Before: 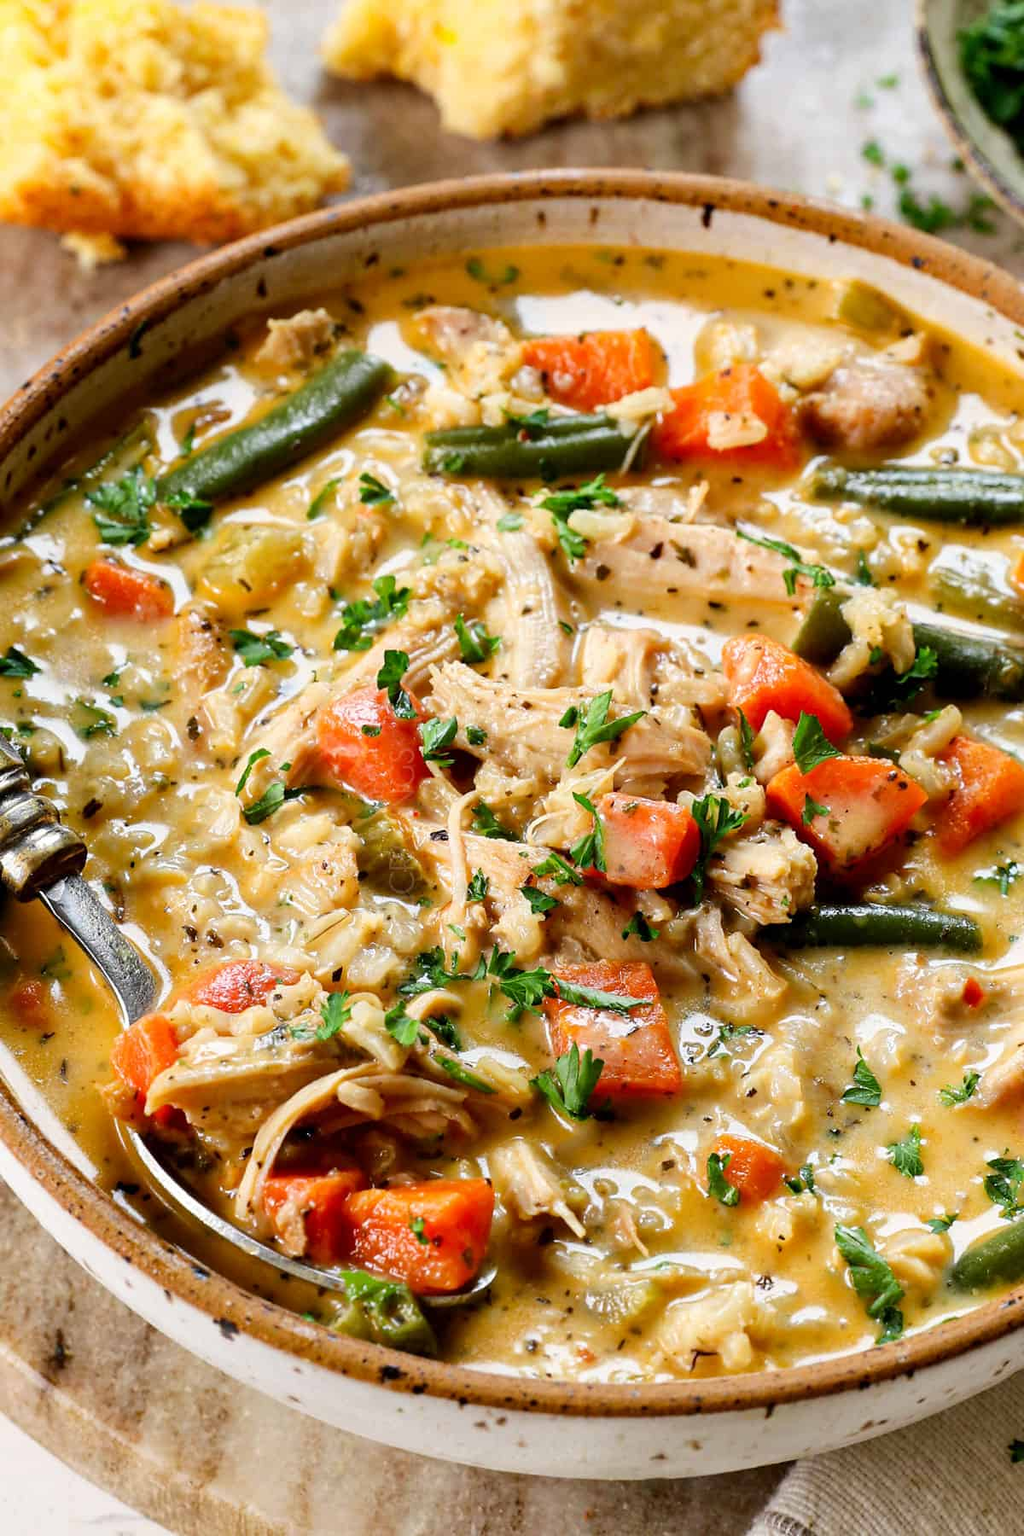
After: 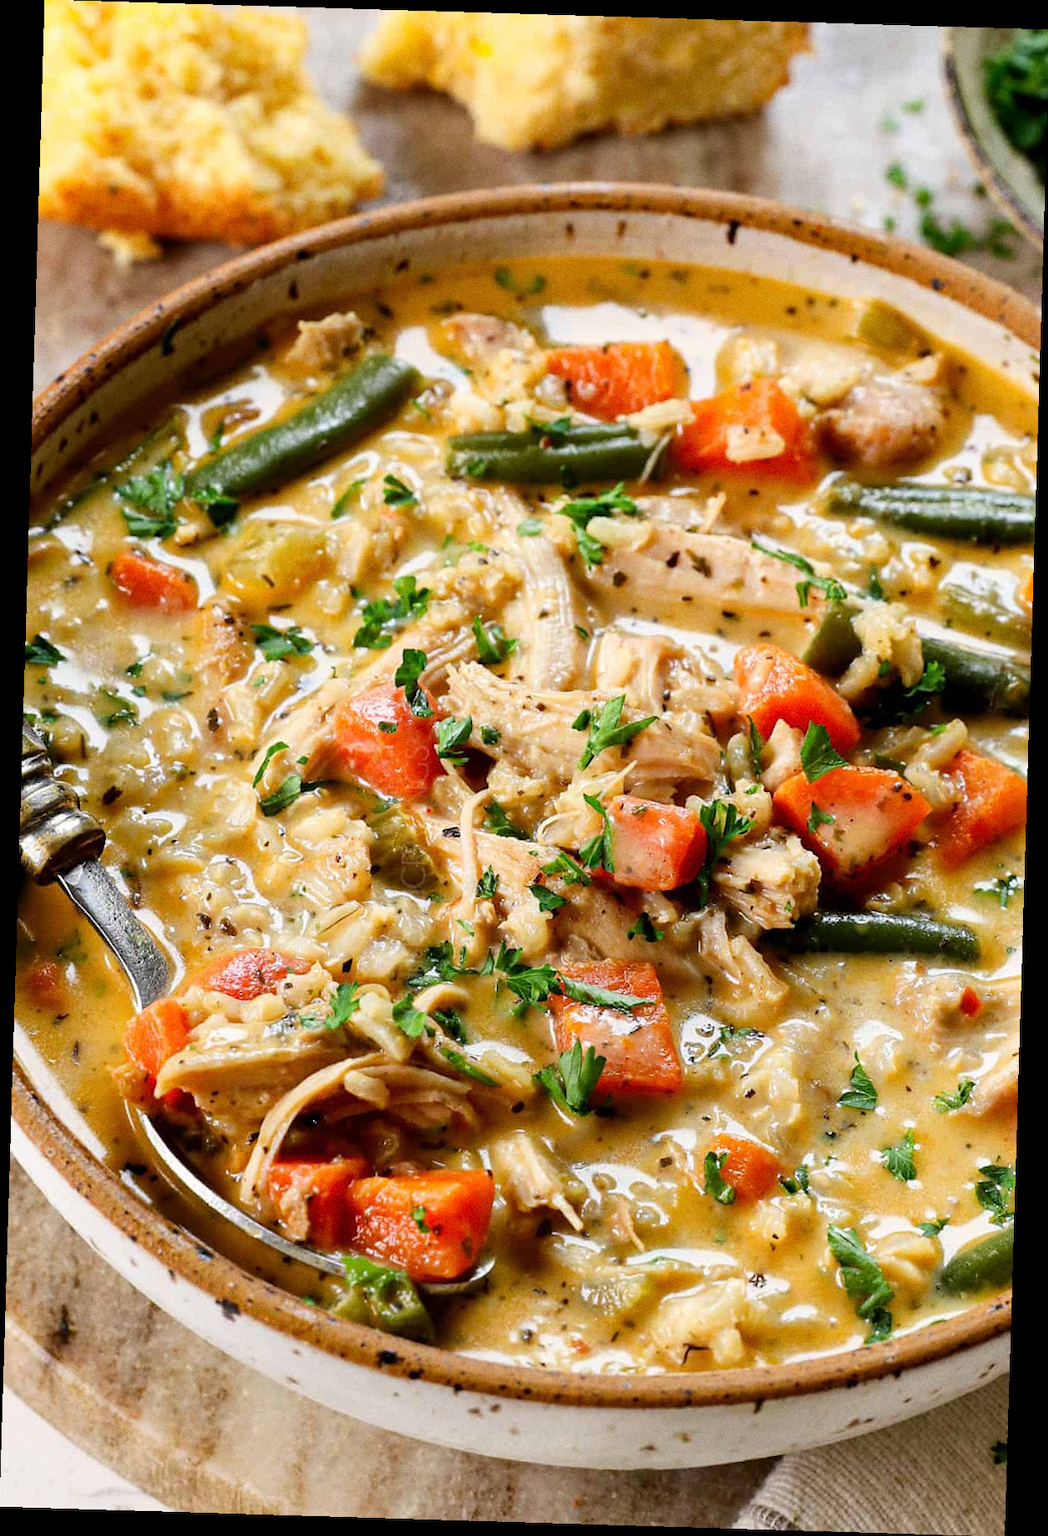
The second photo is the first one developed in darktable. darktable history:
rotate and perspective: rotation 1.72°, automatic cropping off
grain: coarseness 0.47 ISO
